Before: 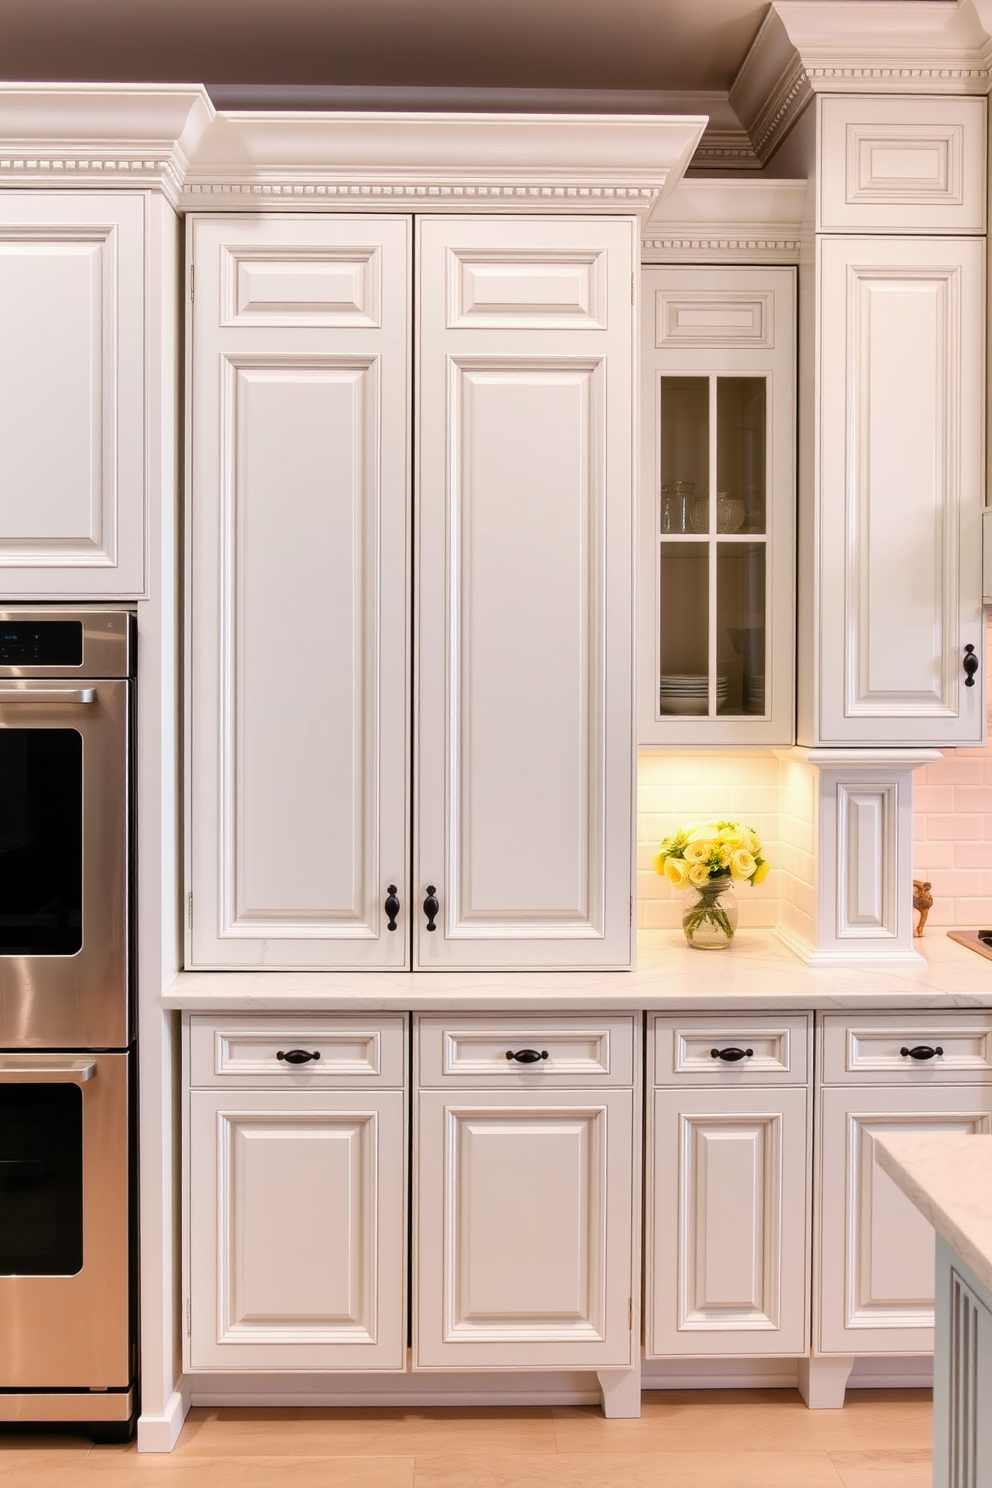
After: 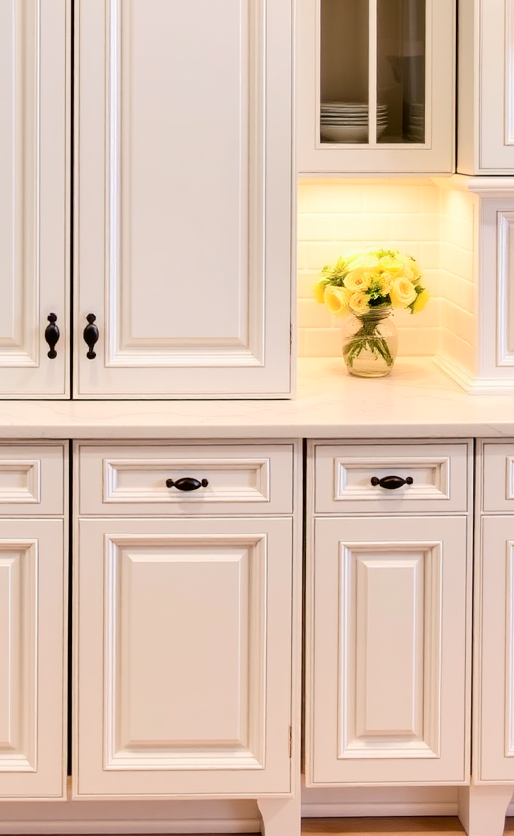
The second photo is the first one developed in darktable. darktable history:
crop: left 34.349%, top 38.488%, right 13.772%, bottom 5.301%
tone curve: curves: ch0 [(0, 0.013) (0.054, 0.018) (0.205, 0.191) (0.289, 0.292) (0.39, 0.424) (0.493, 0.551) (0.666, 0.743) (0.795, 0.841) (1, 0.998)]; ch1 [(0, 0) (0.385, 0.343) (0.439, 0.415) (0.494, 0.495) (0.501, 0.501) (0.51, 0.509) (0.548, 0.554) (0.586, 0.601) (0.66, 0.687) (0.783, 0.804) (1, 1)]; ch2 [(0, 0) (0.304, 0.31) (0.403, 0.399) (0.441, 0.428) (0.47, 0.469) (0.498, 0.496) (0.524, 0.538) (0.566, 0.579) (0.633, 0.665) (0.7, 0.711) (1, 1)], color space Lab, independent channels, preserve colors none
